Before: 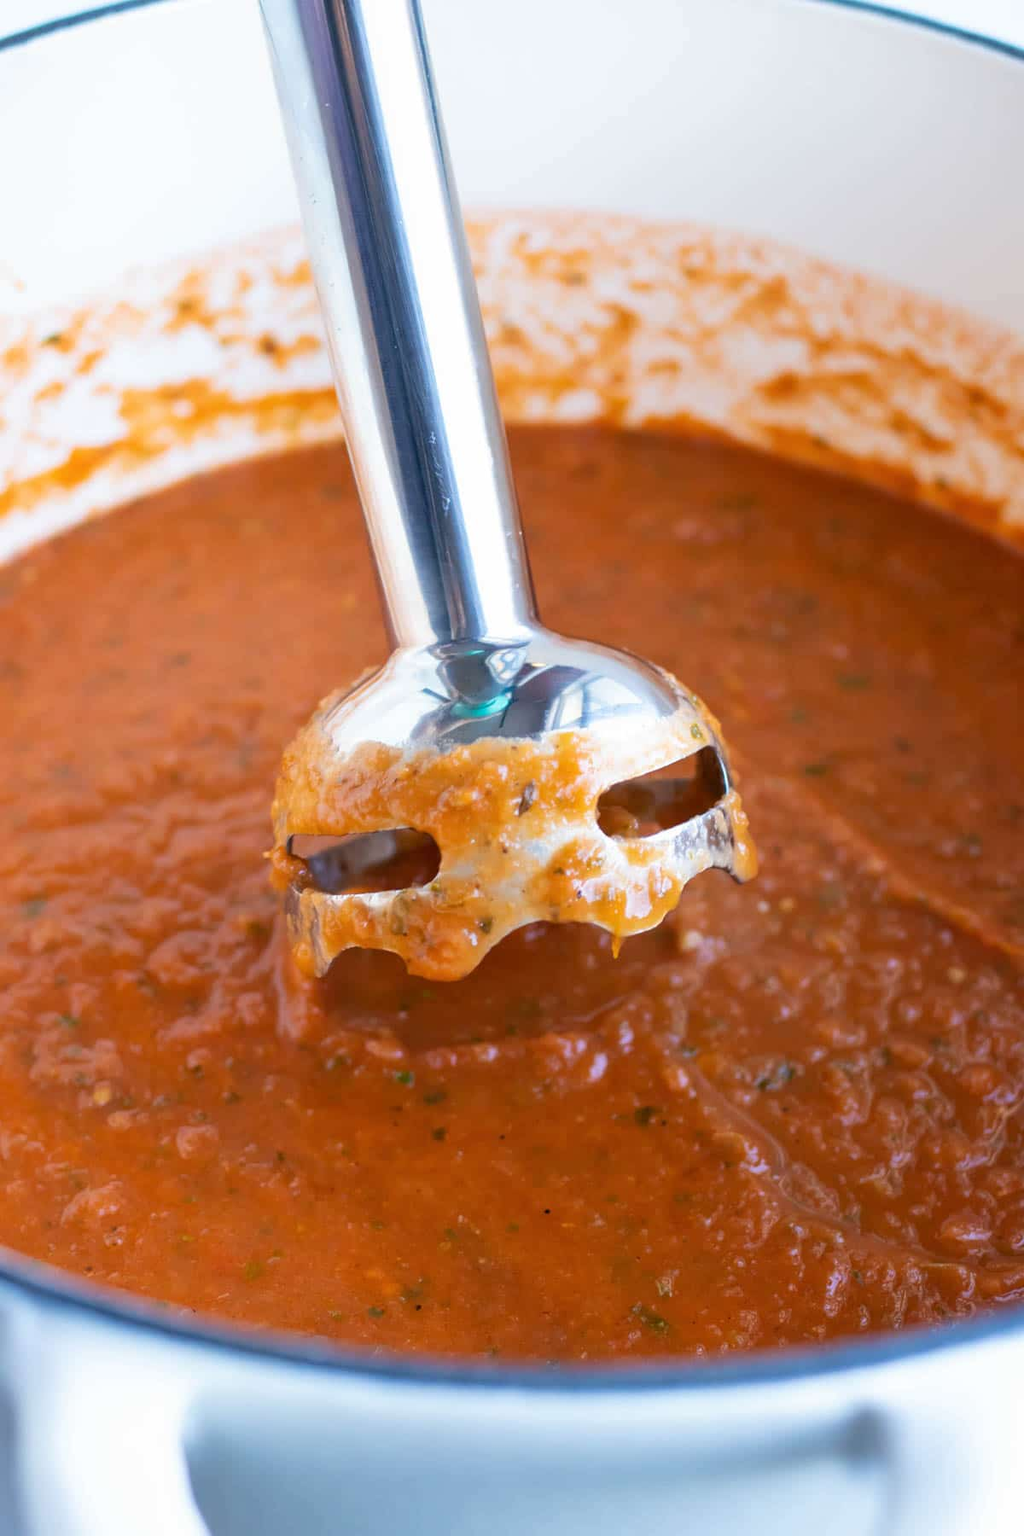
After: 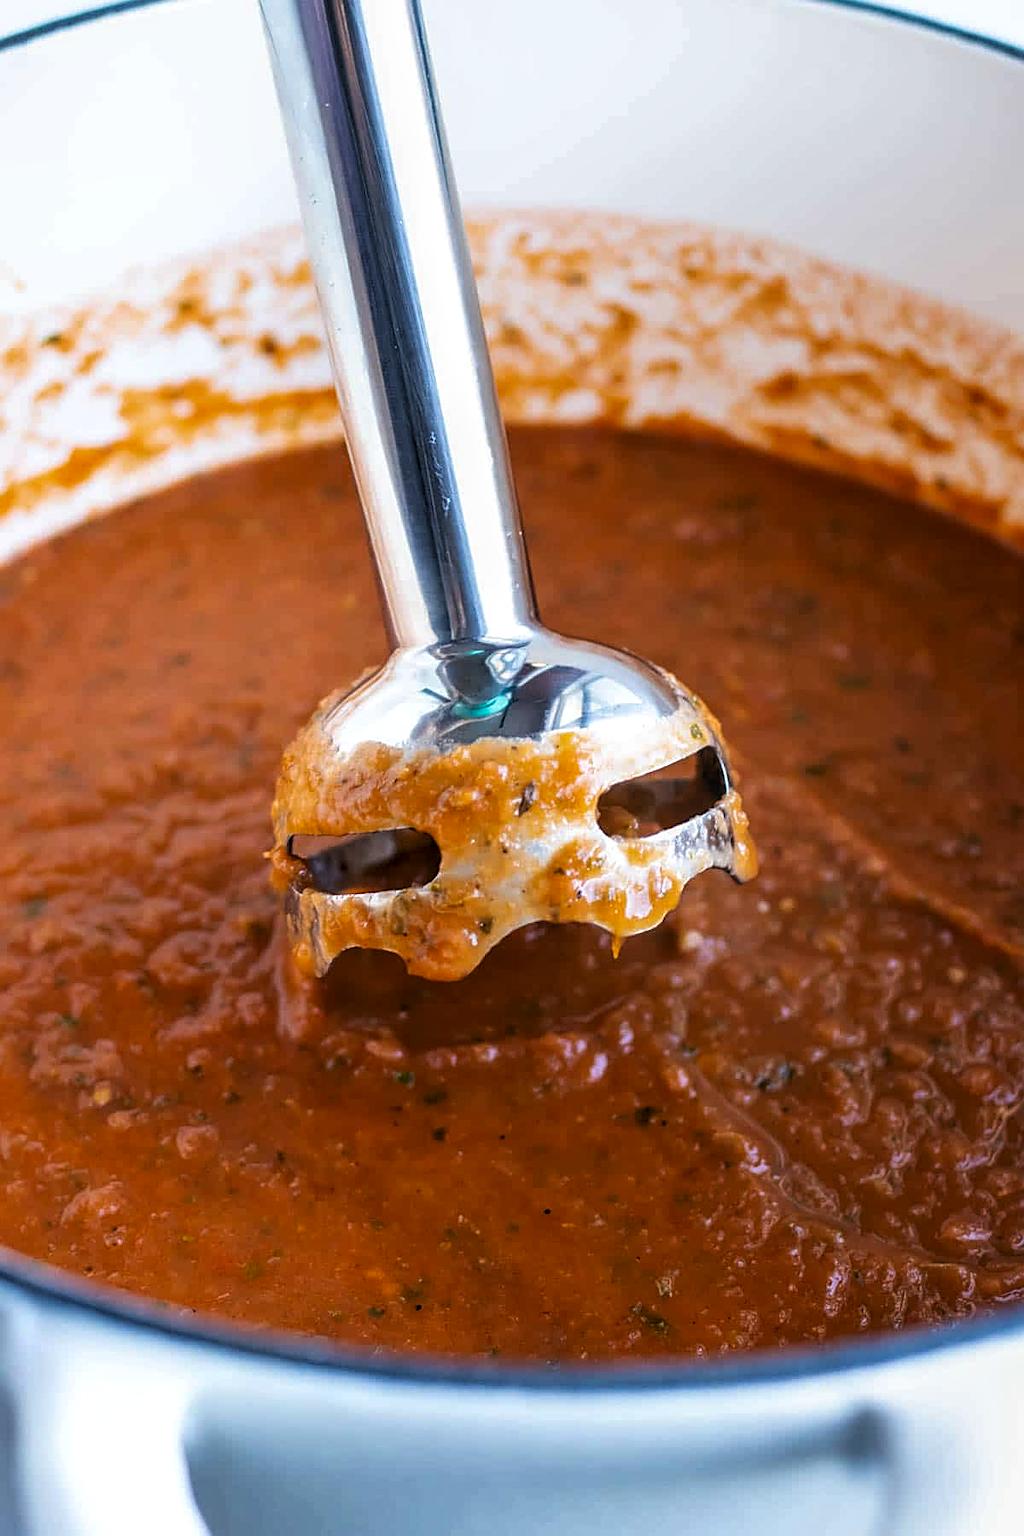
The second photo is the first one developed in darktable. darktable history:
local contrast: on, module defaults
contrast brightness saturation: contrast 0.043, saturation 0.161
levels: levels [0.116, 0.574, 1]
sharpen: on, module defaults
